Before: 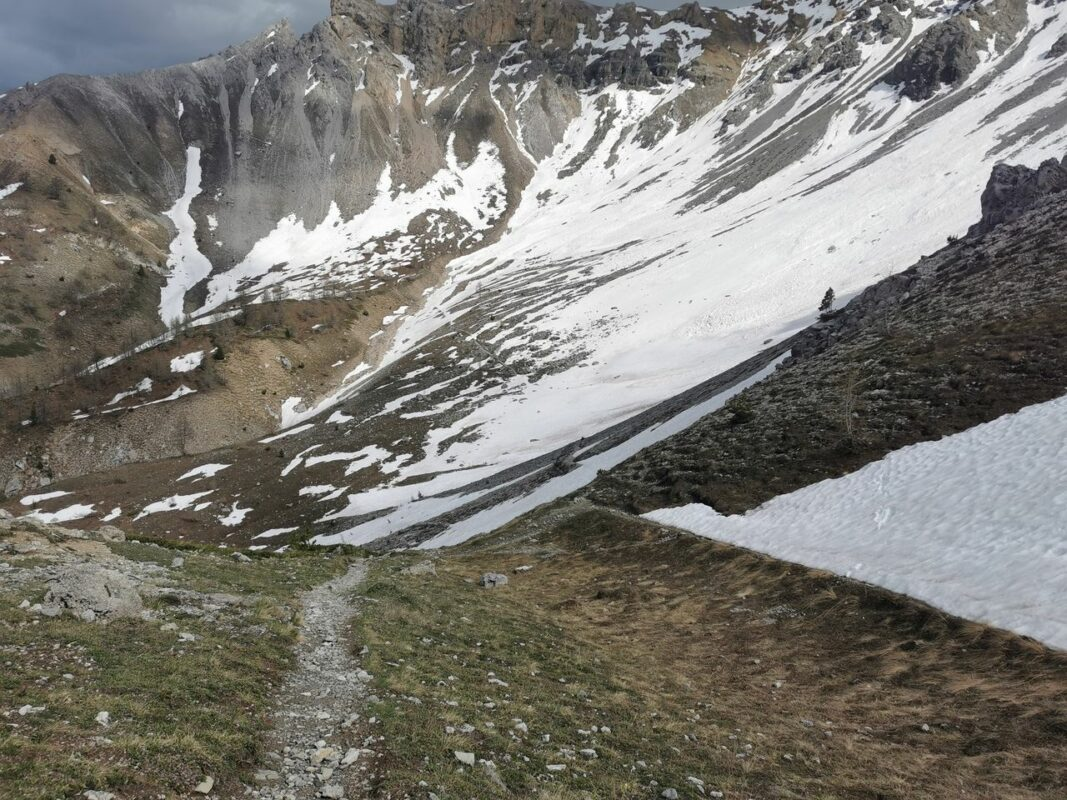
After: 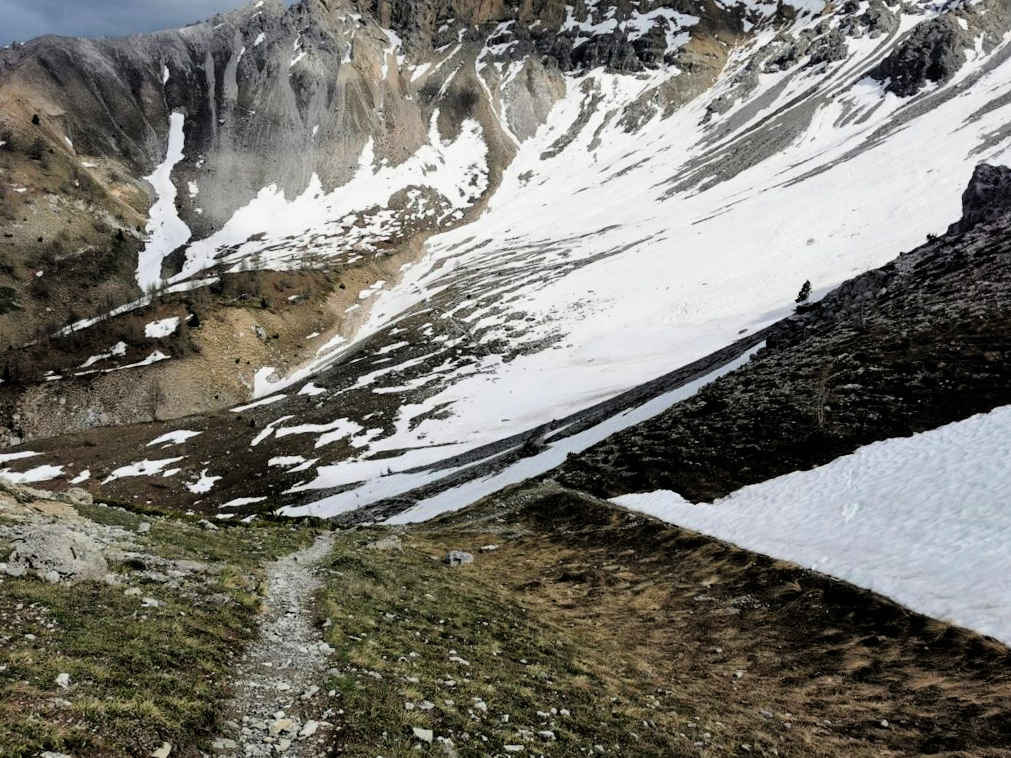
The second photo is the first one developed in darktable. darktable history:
crop and rotate: angle -2.38°
contrast brightness saturation: contrast 0.1, brightness 0.03, saturation 0.09
filmic rgb: black relative exposure -4 EV, white relative exposure 3 EV, hardness 3.02, contrast 1.4
color balance rgb: linear chroma grading › global chroma 6.48%, perceptual saturation grading › global saturation 12.96%, global vibrance 6.02%
